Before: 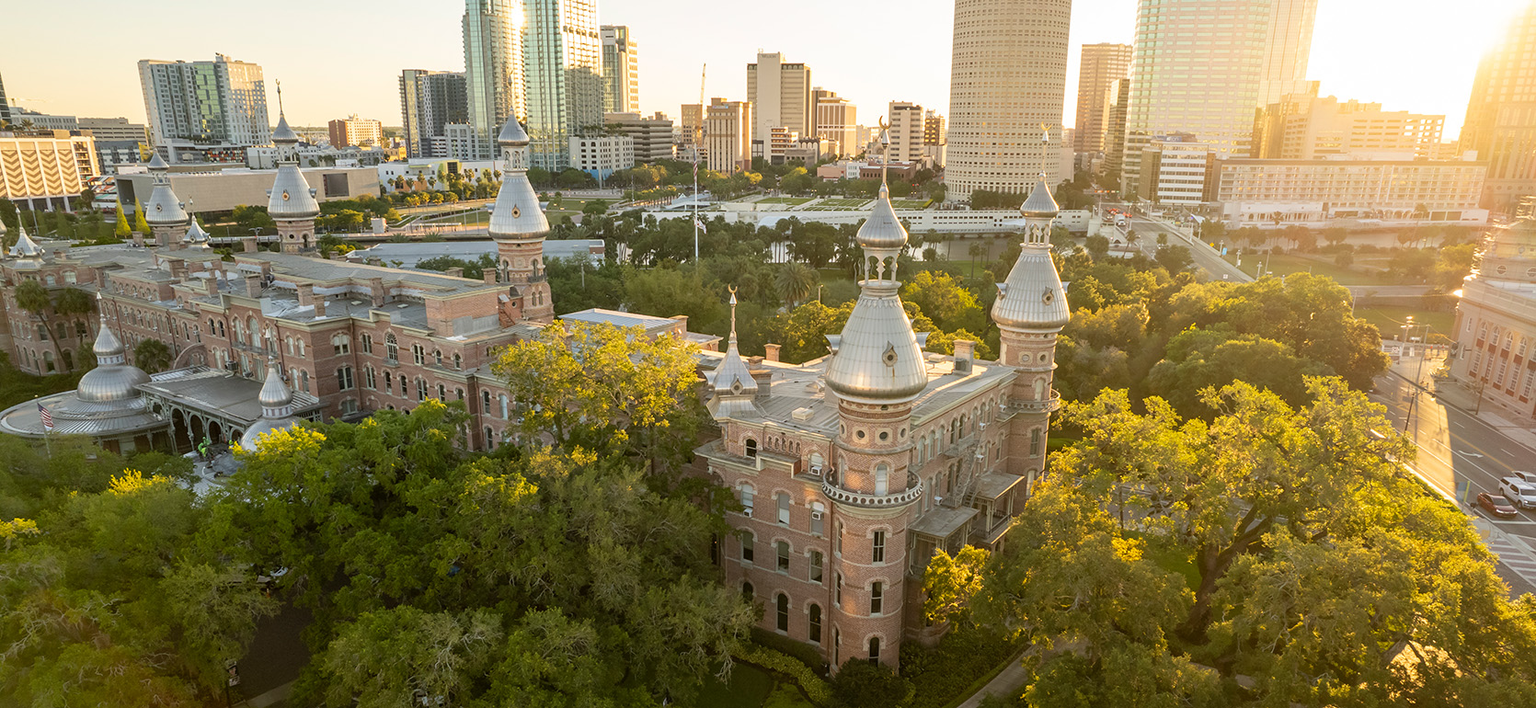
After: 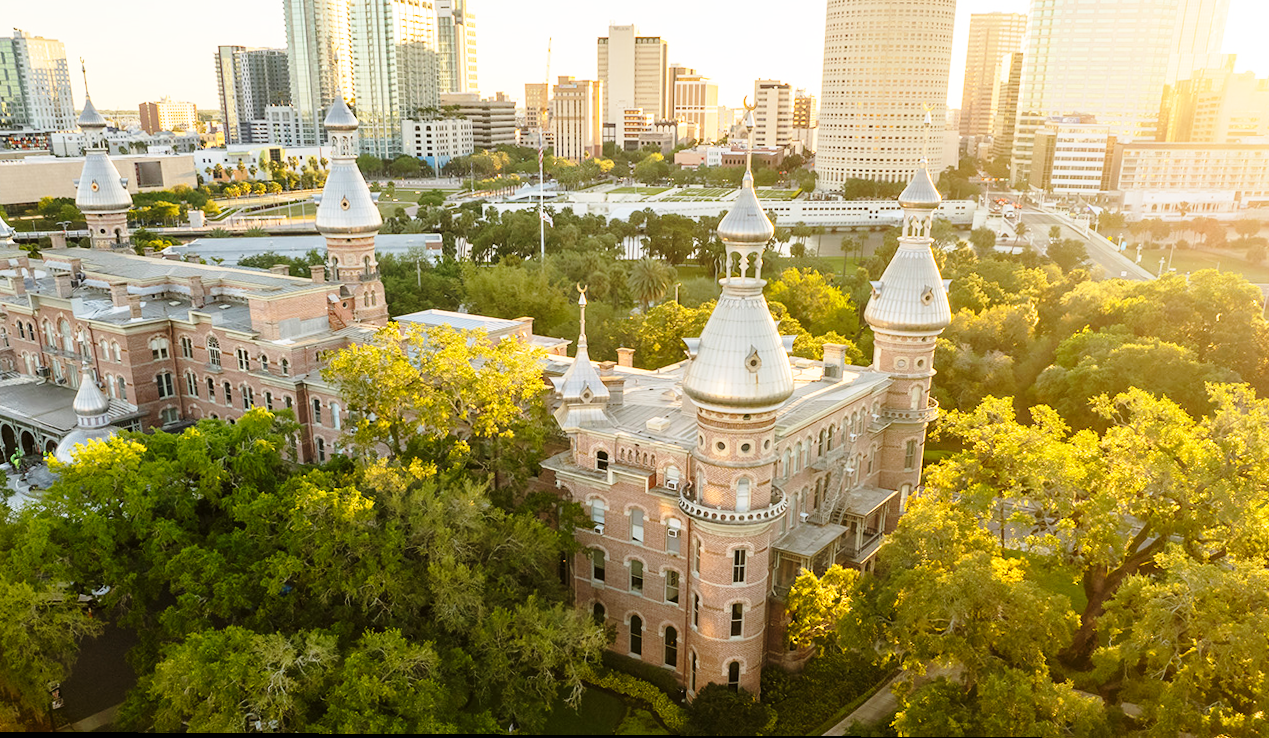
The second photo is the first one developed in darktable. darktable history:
rotate and perspective: lens shift (vertical) 0.048, lens shift (horizontal) -0.024, automatic cropping off
crop and rotate: left 13.15%, top 5.251%, right 12.609%
base curve: curves: ch0 [(0, 0) (0.028, 0.03) (0.121, 0.232) (0.46, 0.748) (0.859, 0.968) (1, 1)], preserve colors none
